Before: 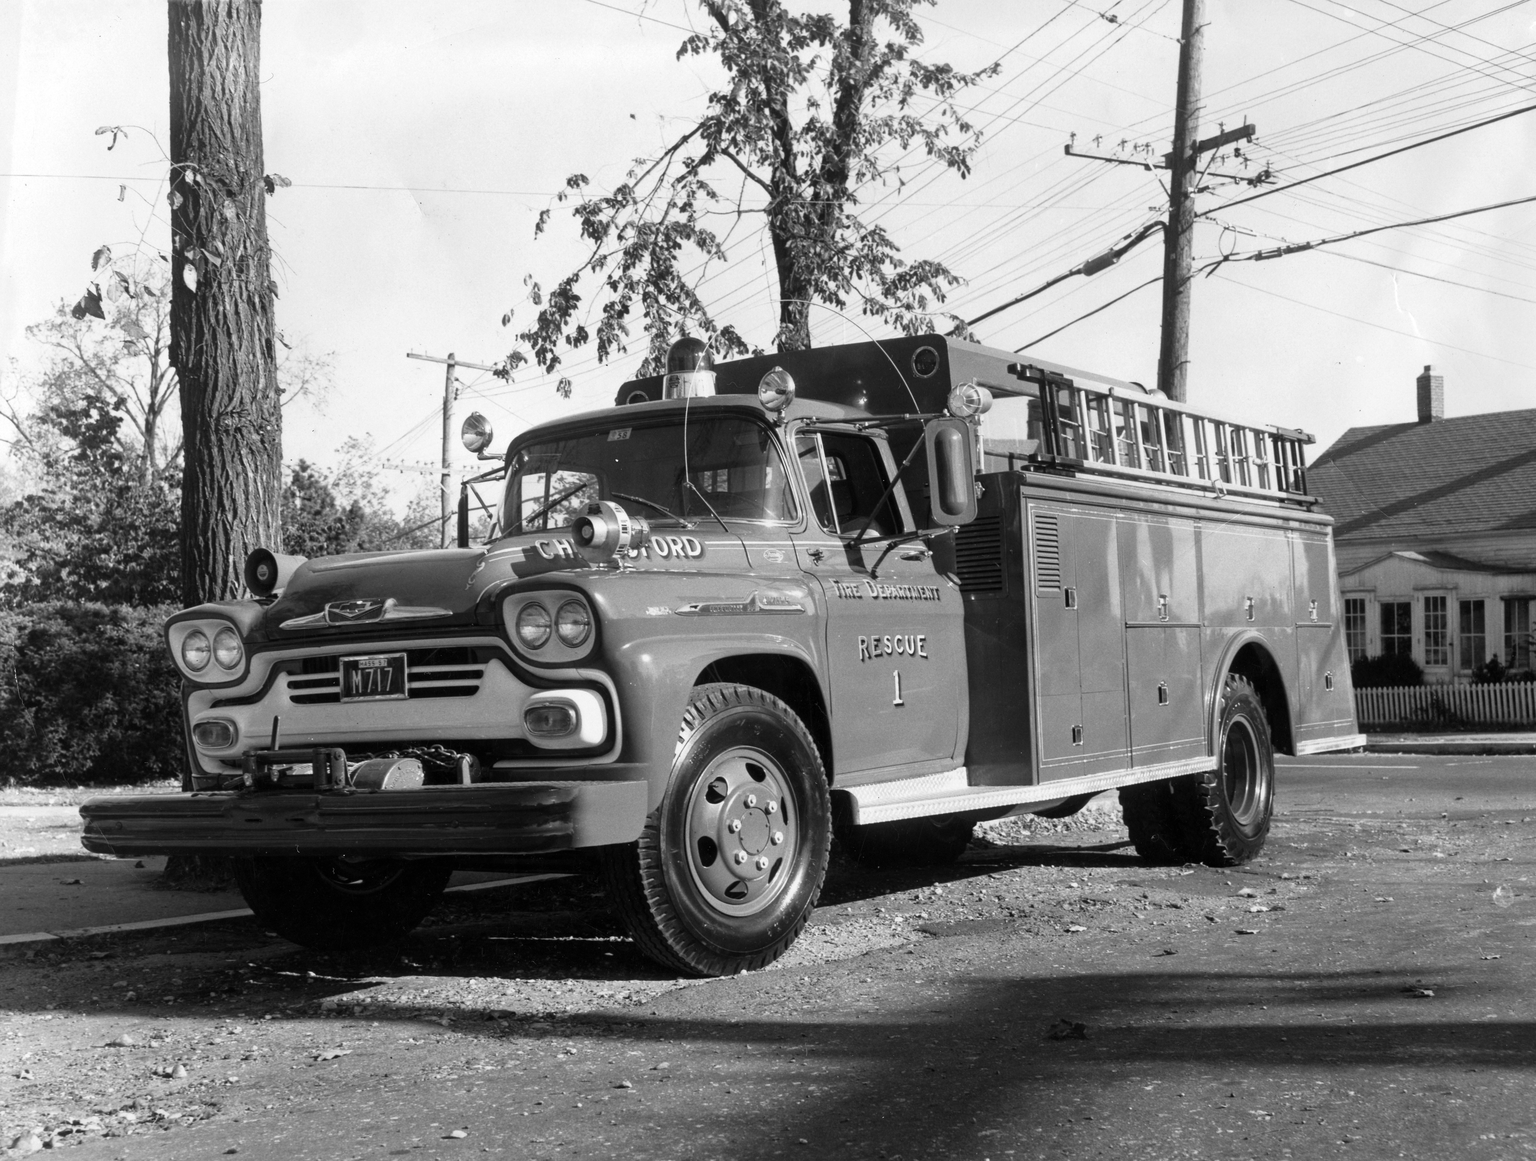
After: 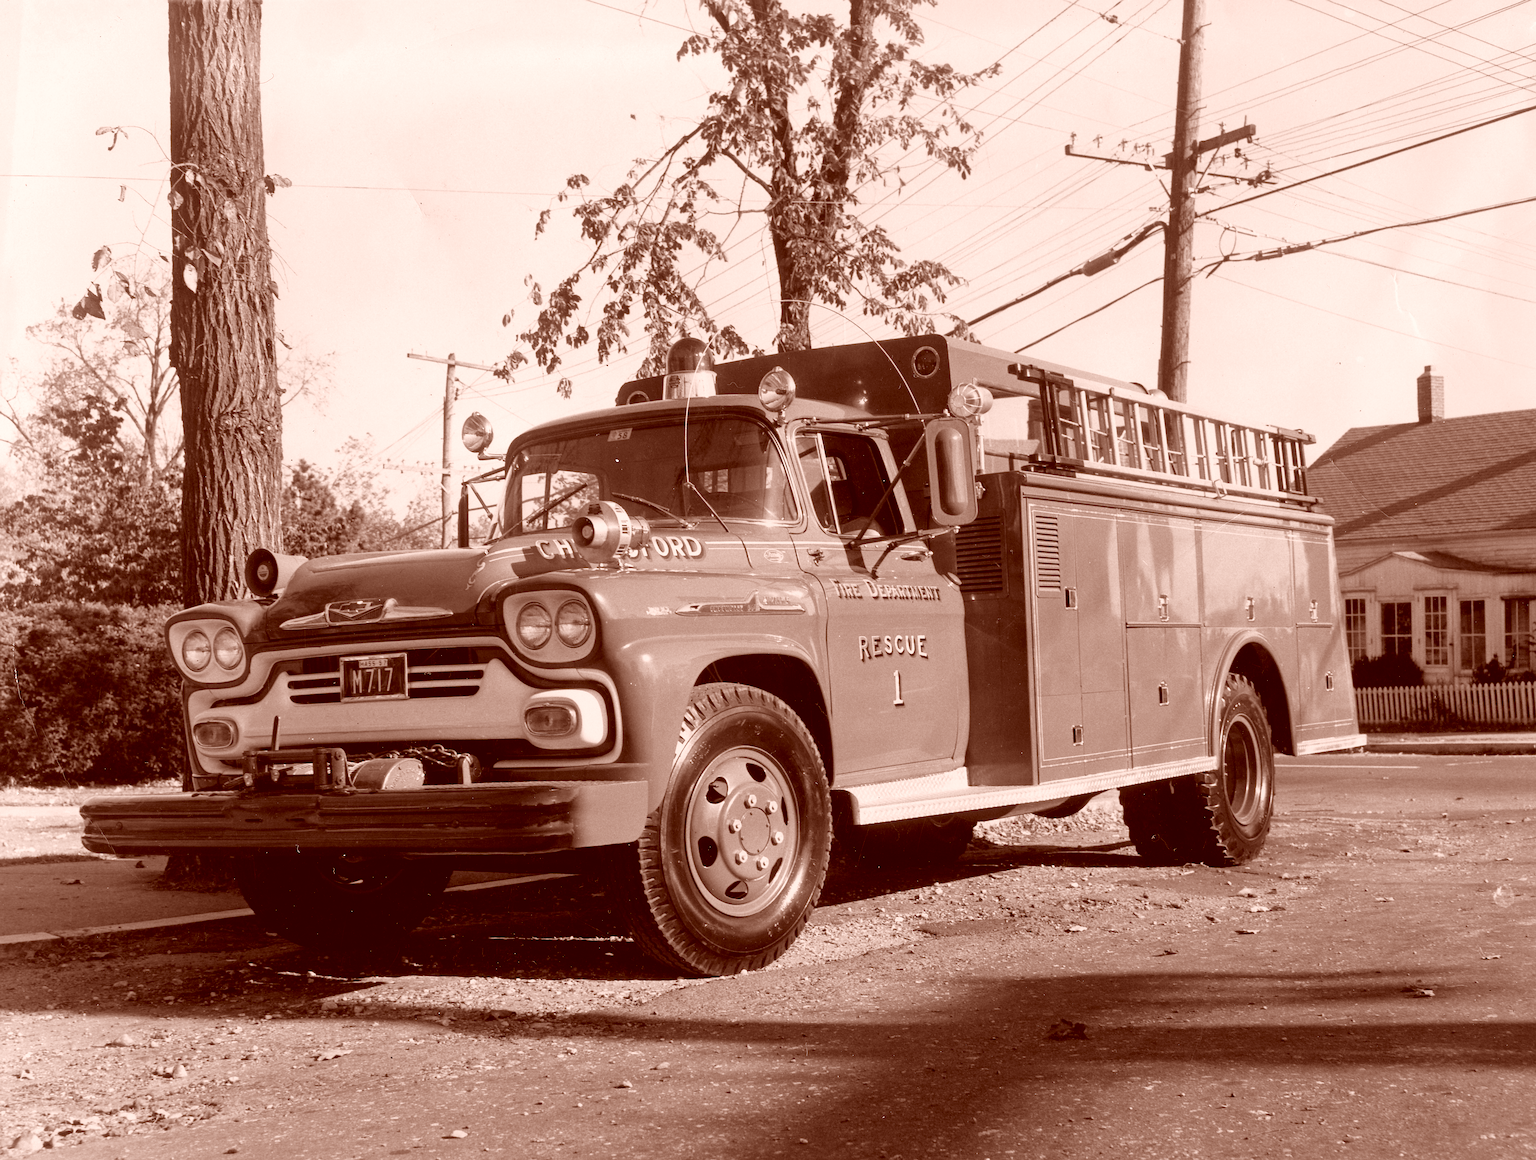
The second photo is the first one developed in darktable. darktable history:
color correction: highlights a* 9.55, highlights b* 8.72, shadows a* 39.86, shadows b* 39.41, saturation 0.777
sharpen: on, module defaults
